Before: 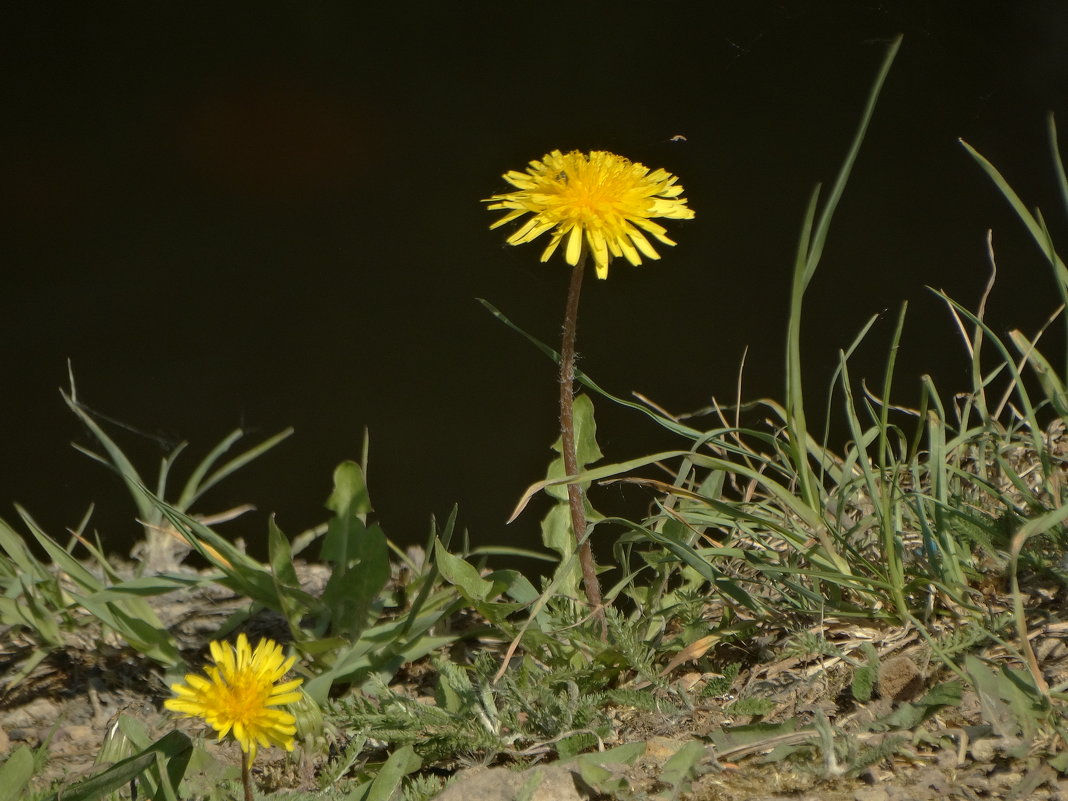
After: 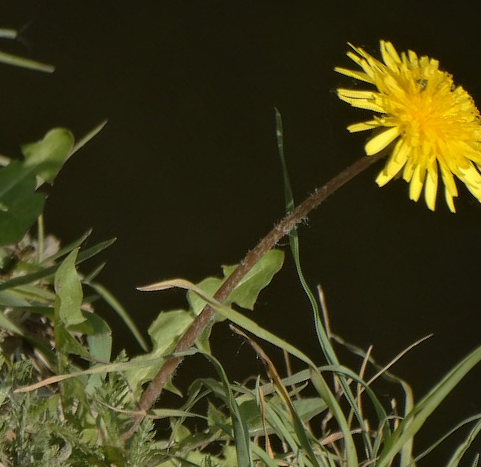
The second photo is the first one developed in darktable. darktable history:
crop and rotate: angle -45.29°, top 16.034%, right 0.932%, bottom 11.731%
